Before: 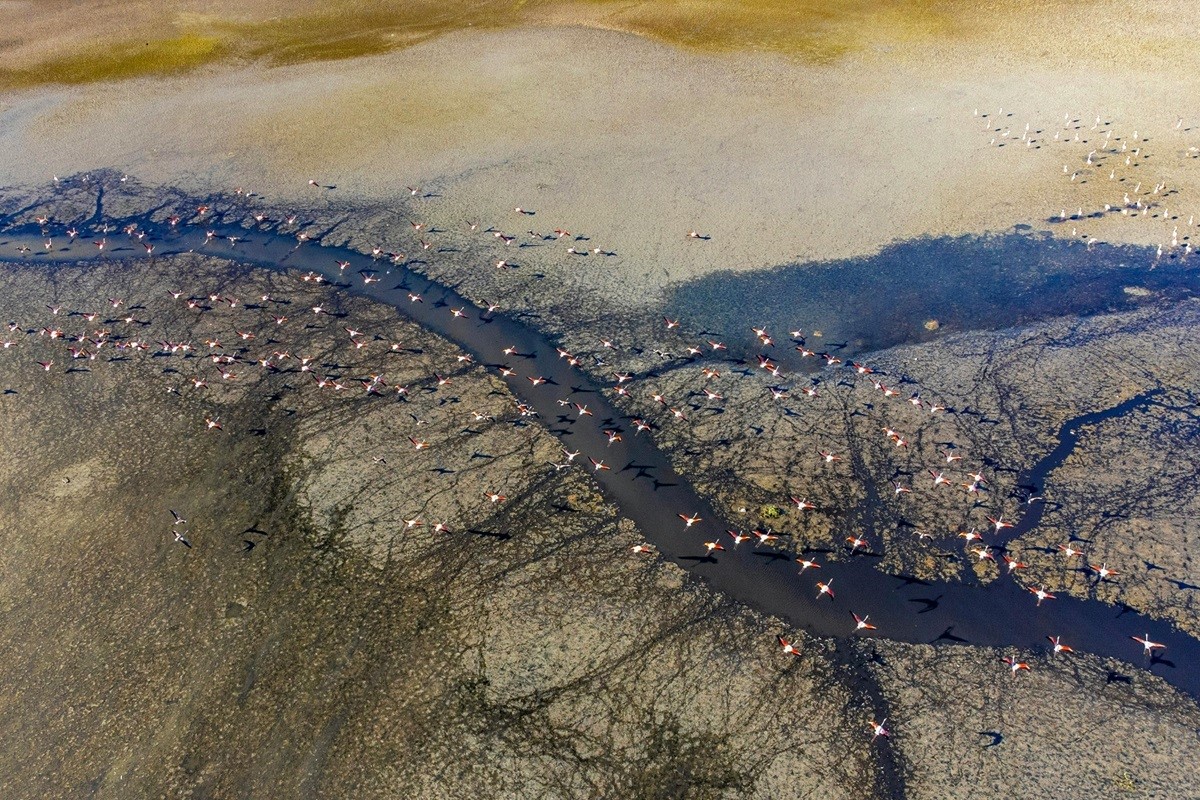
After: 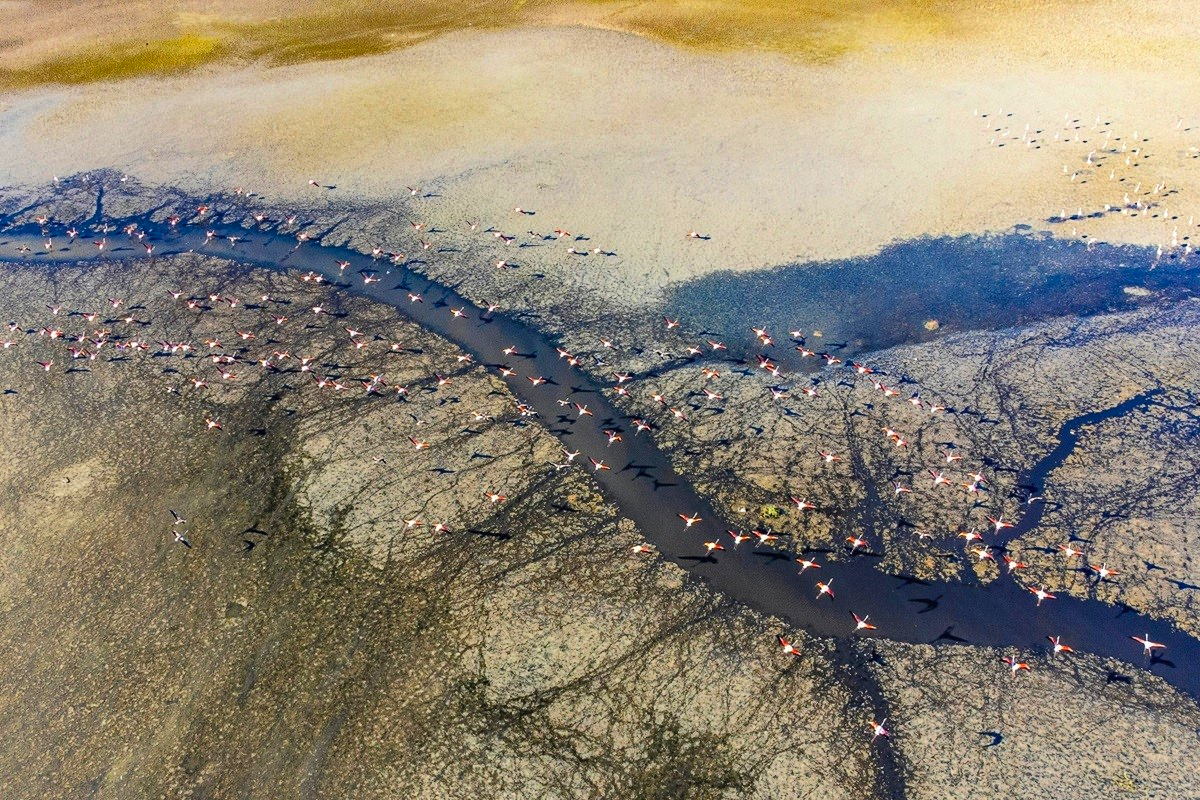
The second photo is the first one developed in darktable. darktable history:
contrast brightness saturation: contrast 0.2, brightness 0.16, saturation 0.22
tone equalizer: on, module defaults
